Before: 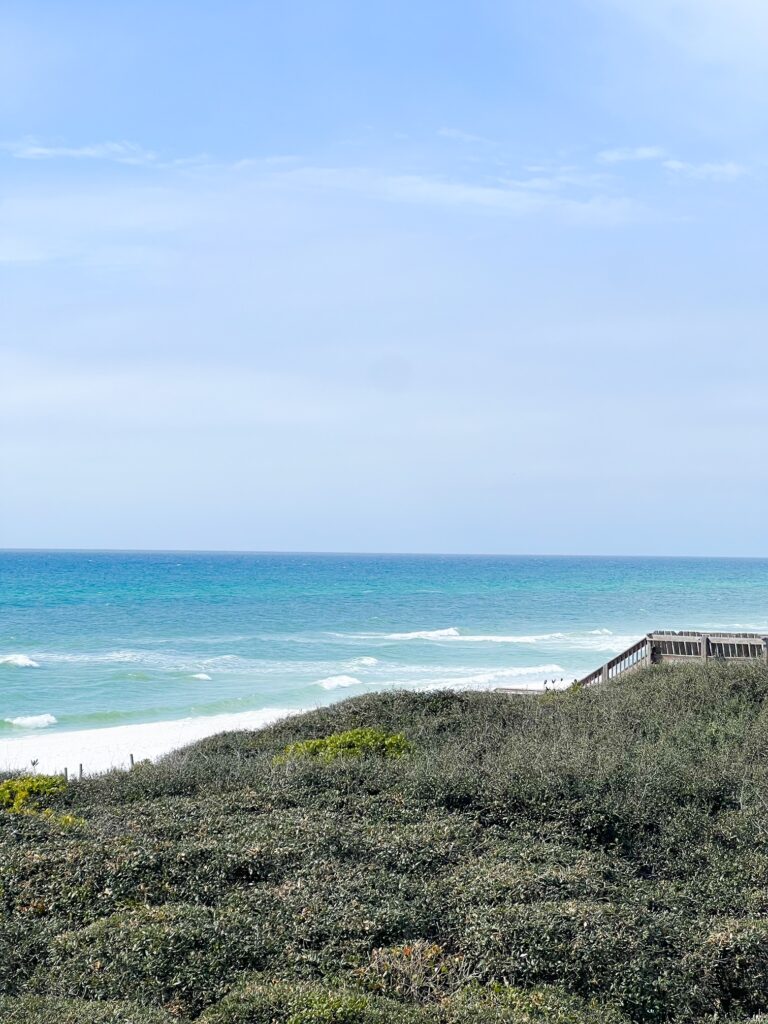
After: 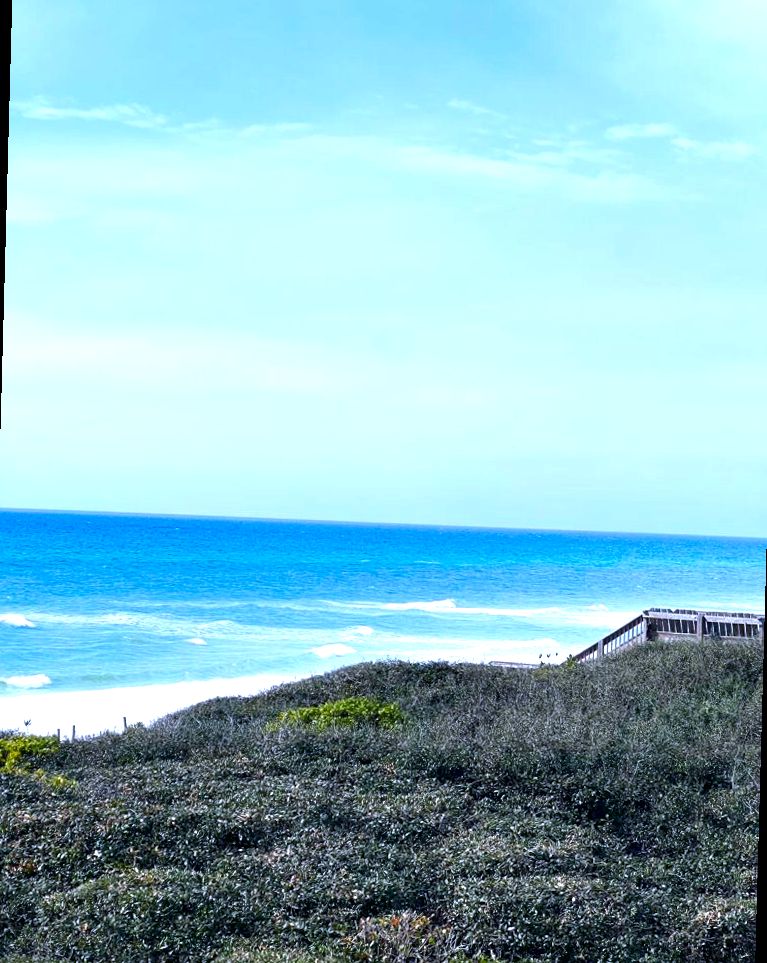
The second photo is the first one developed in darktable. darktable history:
color calibration: illuminant as shot in camera, x 0.377, y 0.392, temperature 4169.3 K, saturation algorithm version 1 (2020)
contrast brightness saturation: brightness -0.25, saturation 0.2
exposure: exposure 0.559 EV, compensate highlight preservation false
rotate and perspective: rotation 1.57°, crop left 0.018, crop right 0.982, crop top 0.039, crop bottom 0.961
